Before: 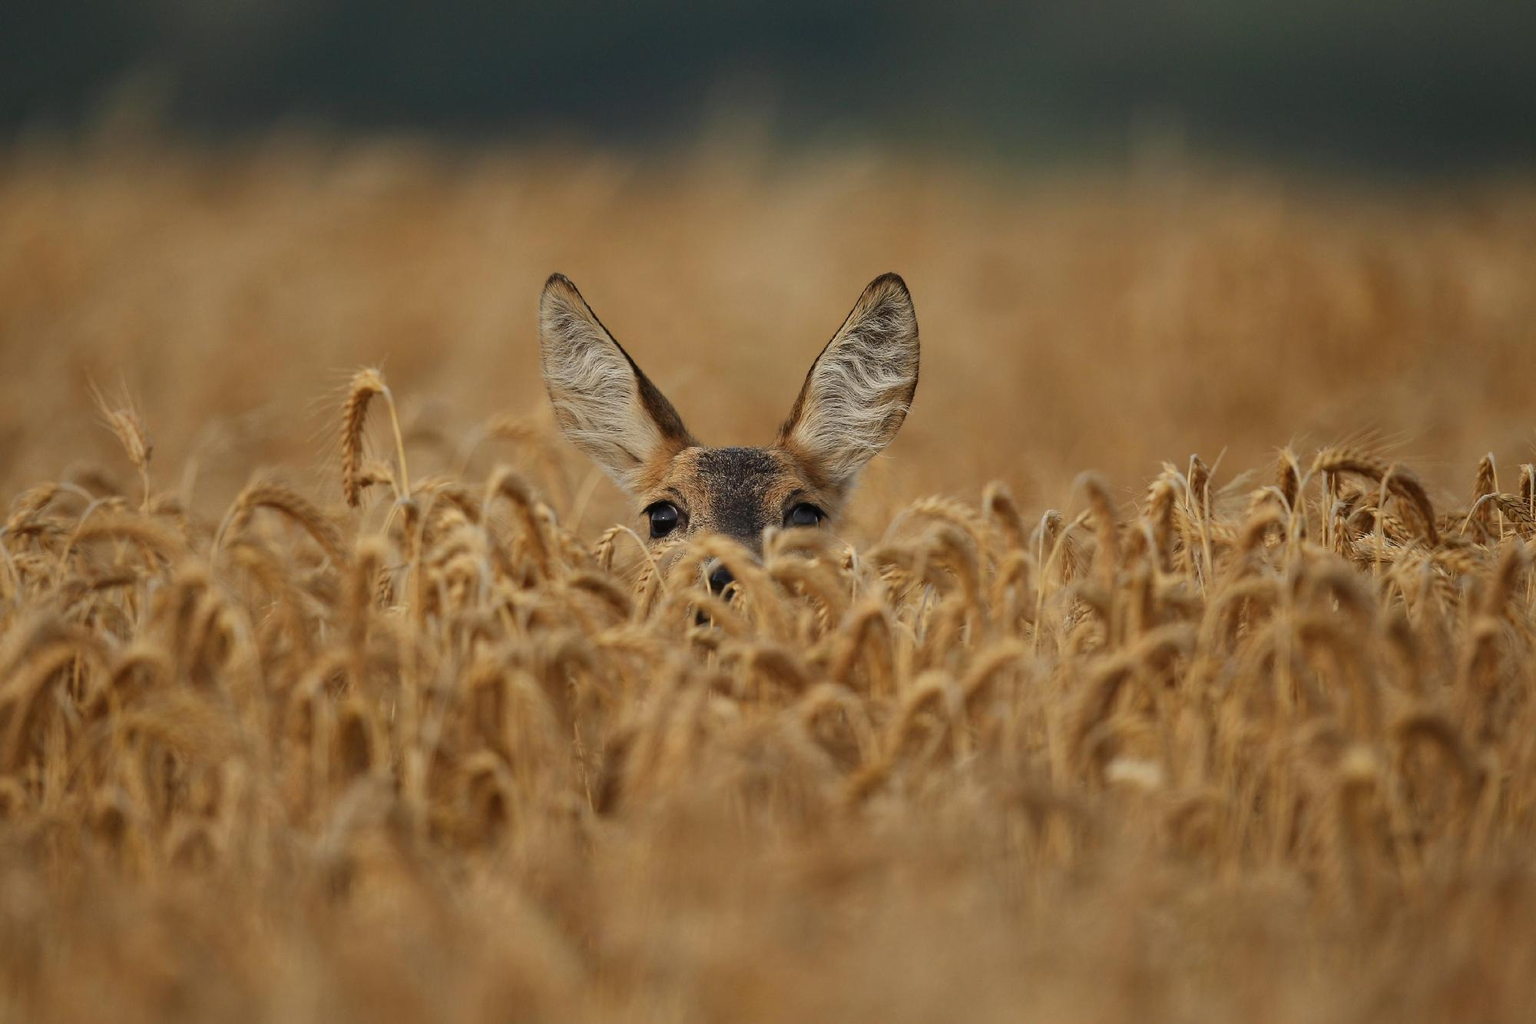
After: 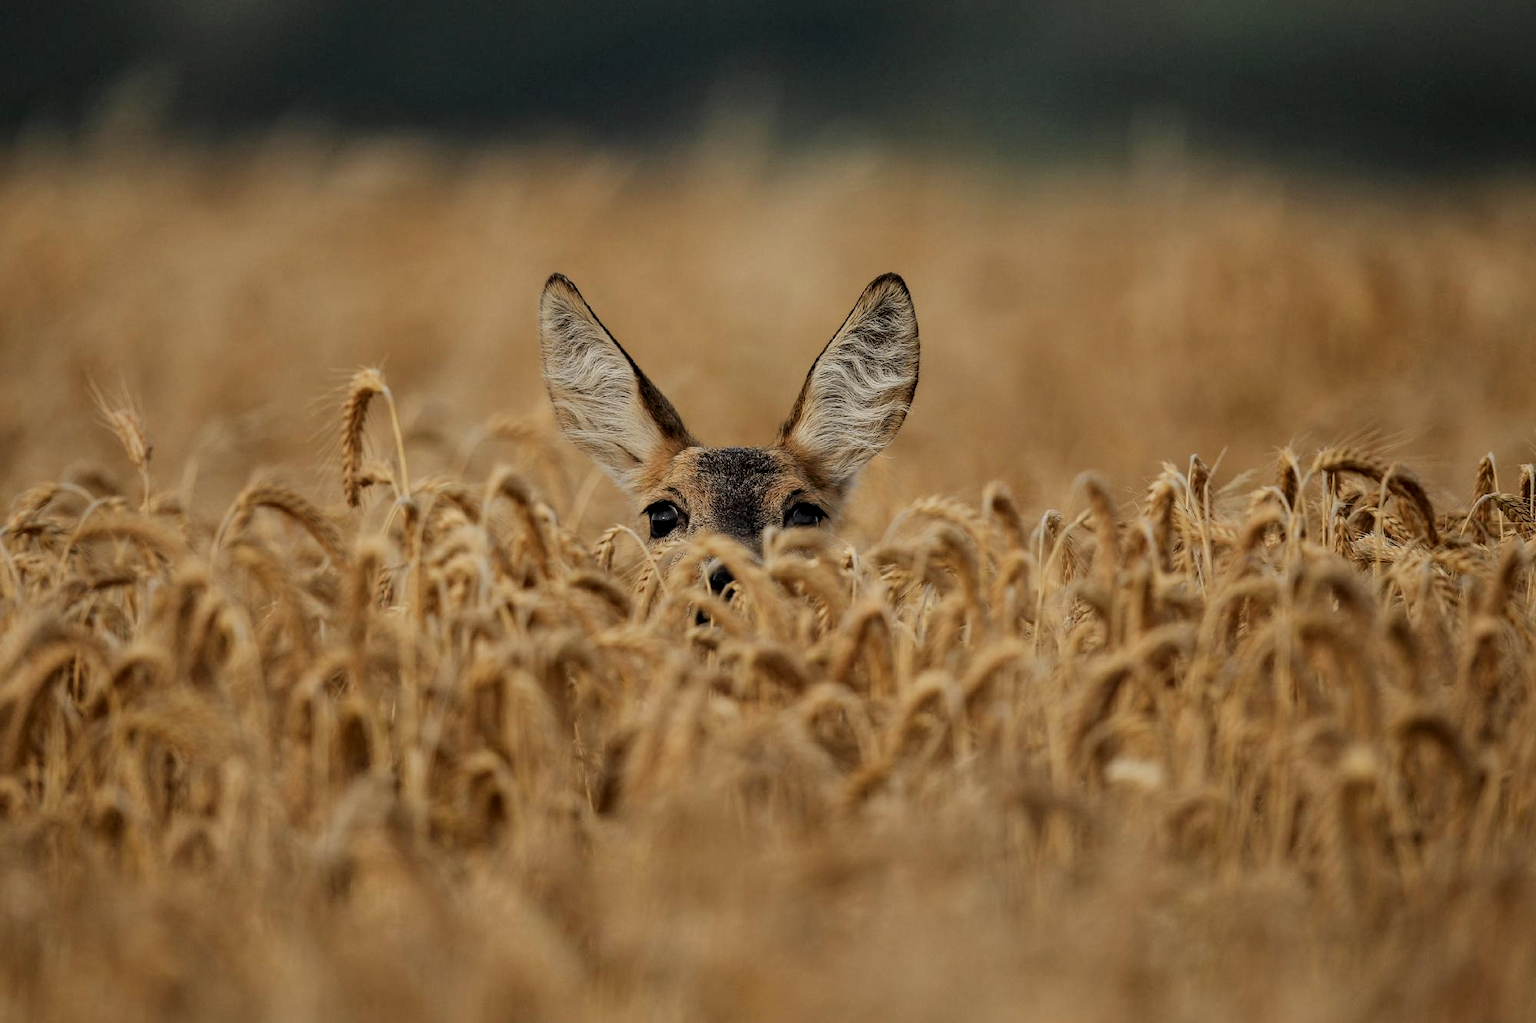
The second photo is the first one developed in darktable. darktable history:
local contrast: detail 130%
filmic rgb: black relative exposure -7.65 EV, white relative exposure 4.56 EV, hardness 3.61, contrast 1.05
